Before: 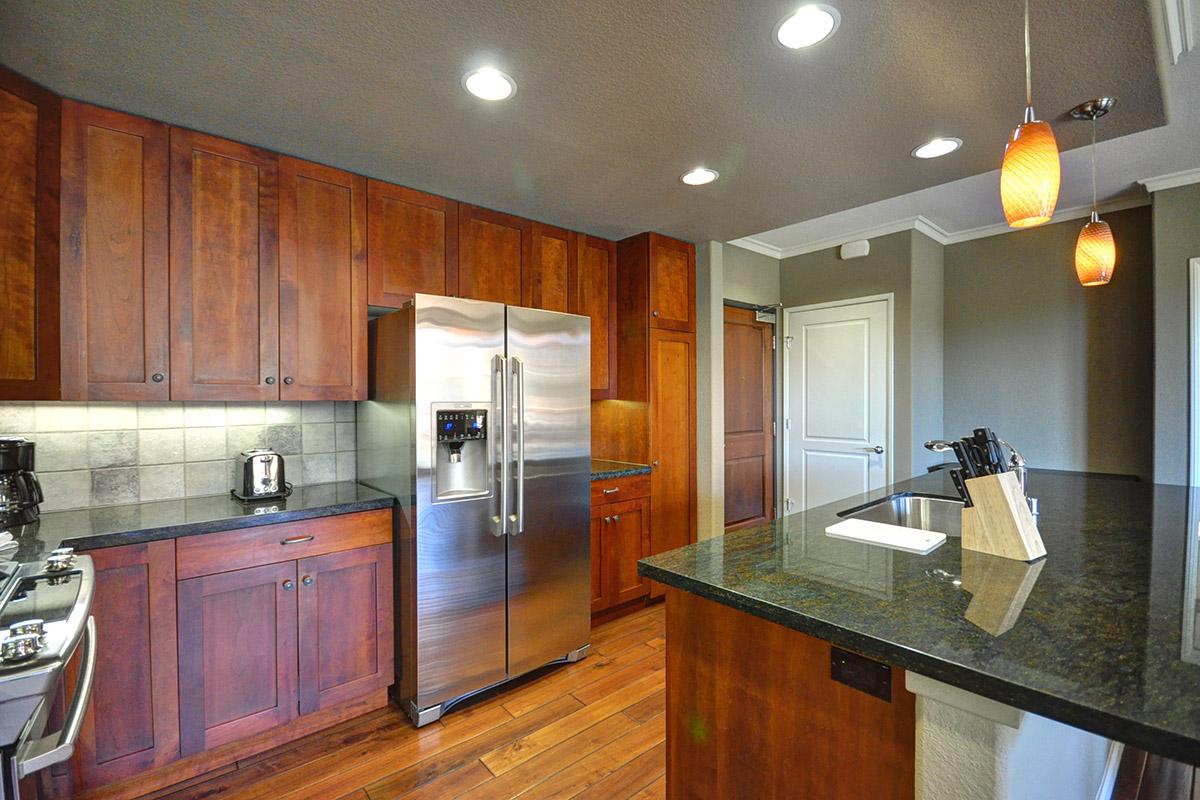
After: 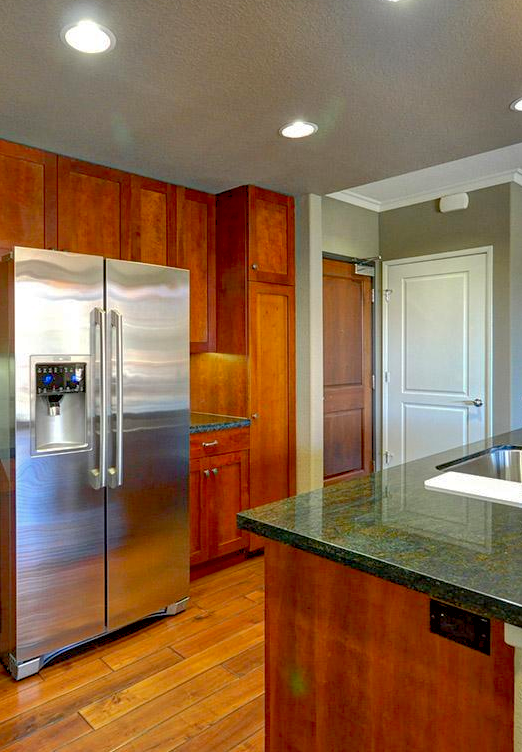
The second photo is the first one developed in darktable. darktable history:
exposure: black level correction 0.01, compensate highlight preservation false
contrast brightness saturation: saturation 0.096
shadows and highlights: on, module defaults
crop: left 33.477%, top 5.999%, right 23.004%
